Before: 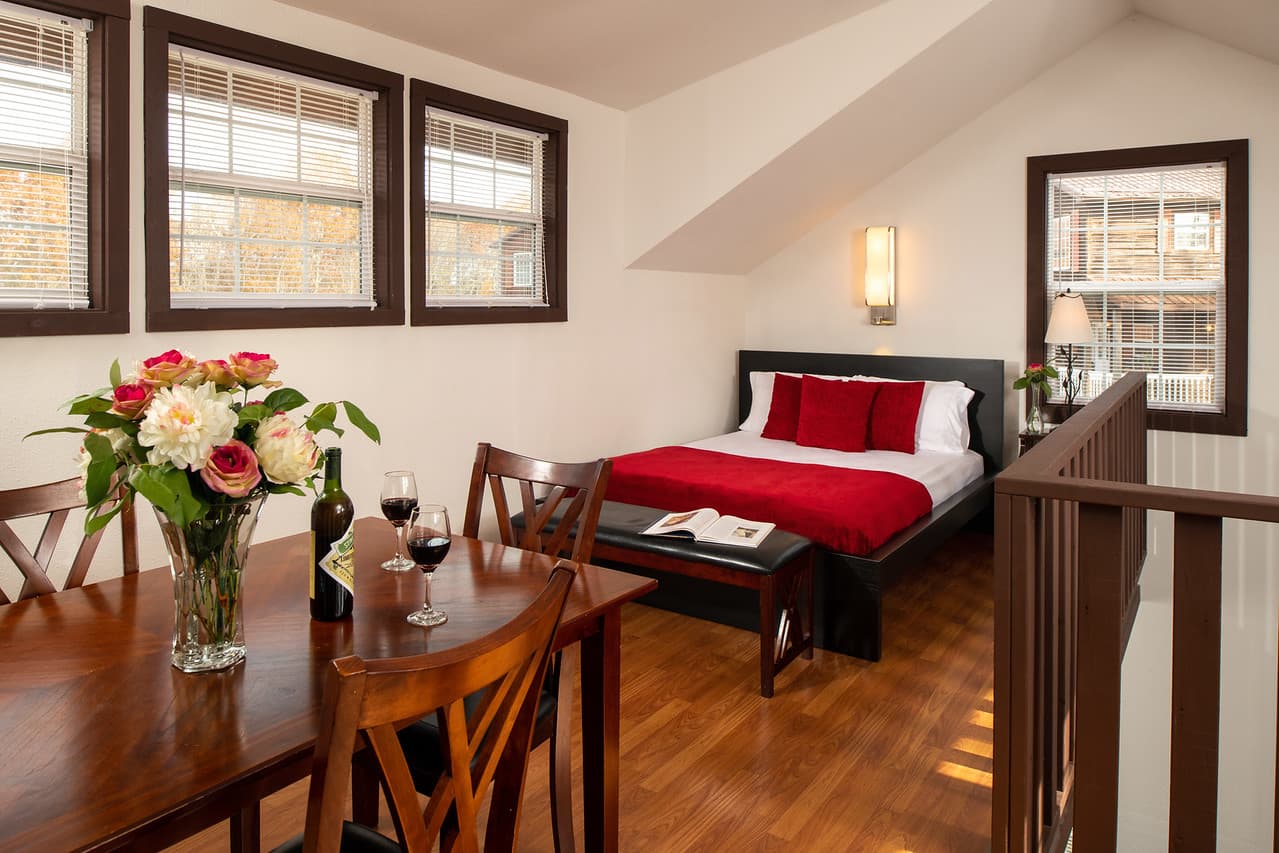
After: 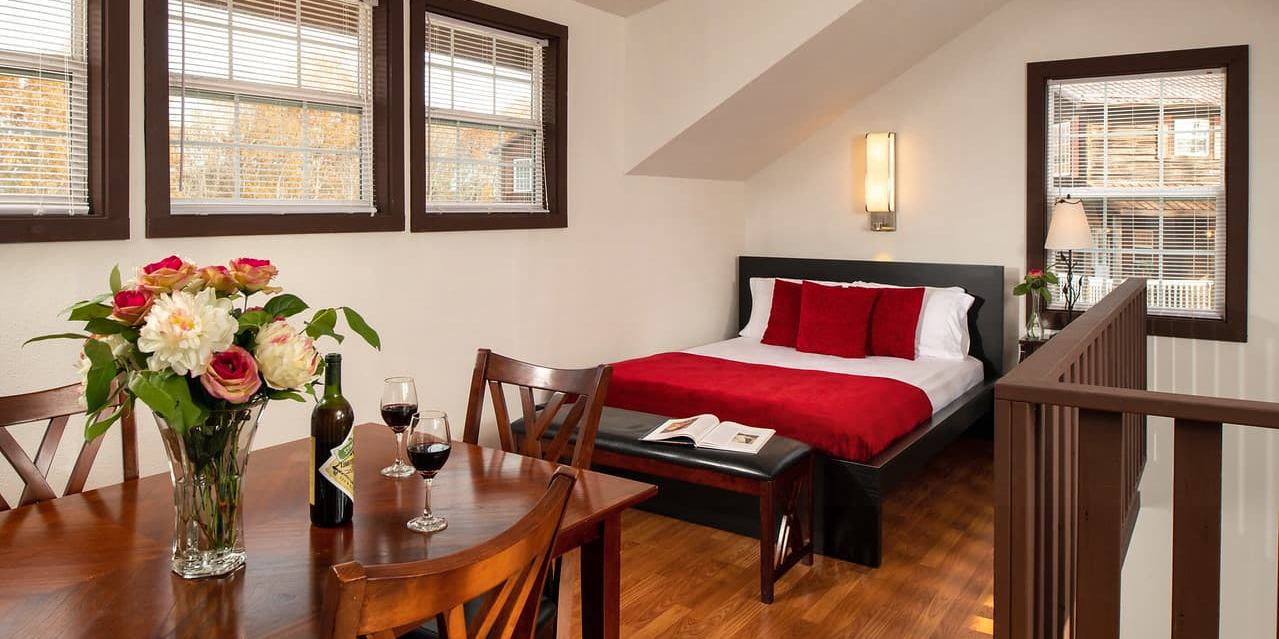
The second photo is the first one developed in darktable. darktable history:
crop: top 11.04%, bottom 13.946%
shadows and highlights: soften with gaussian
